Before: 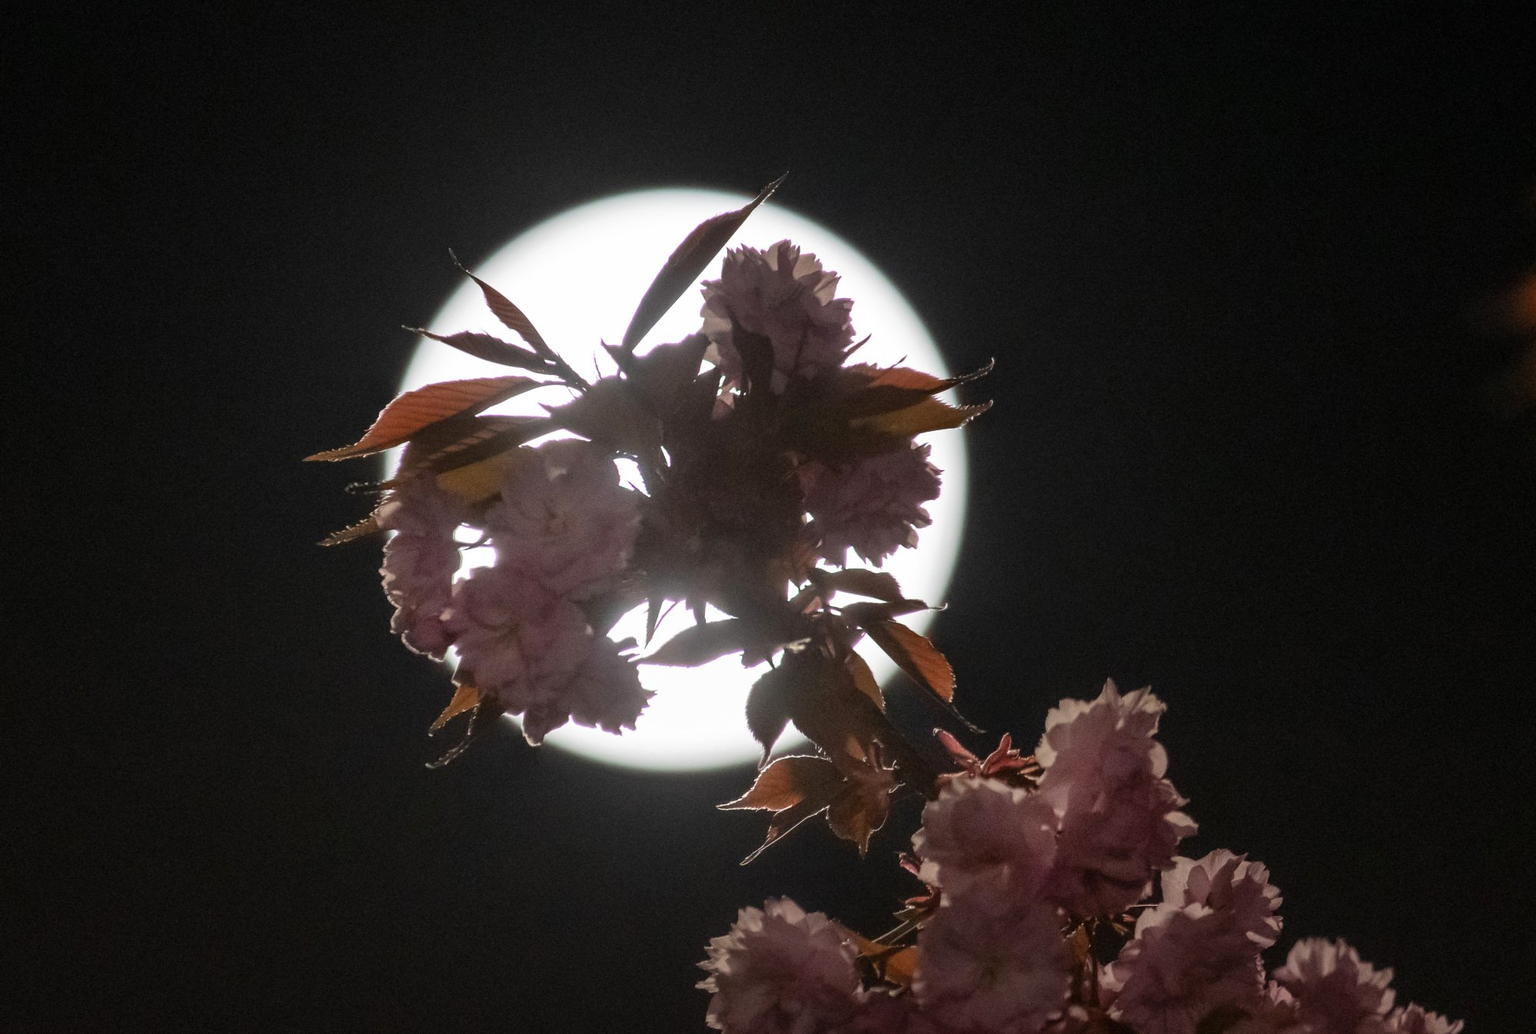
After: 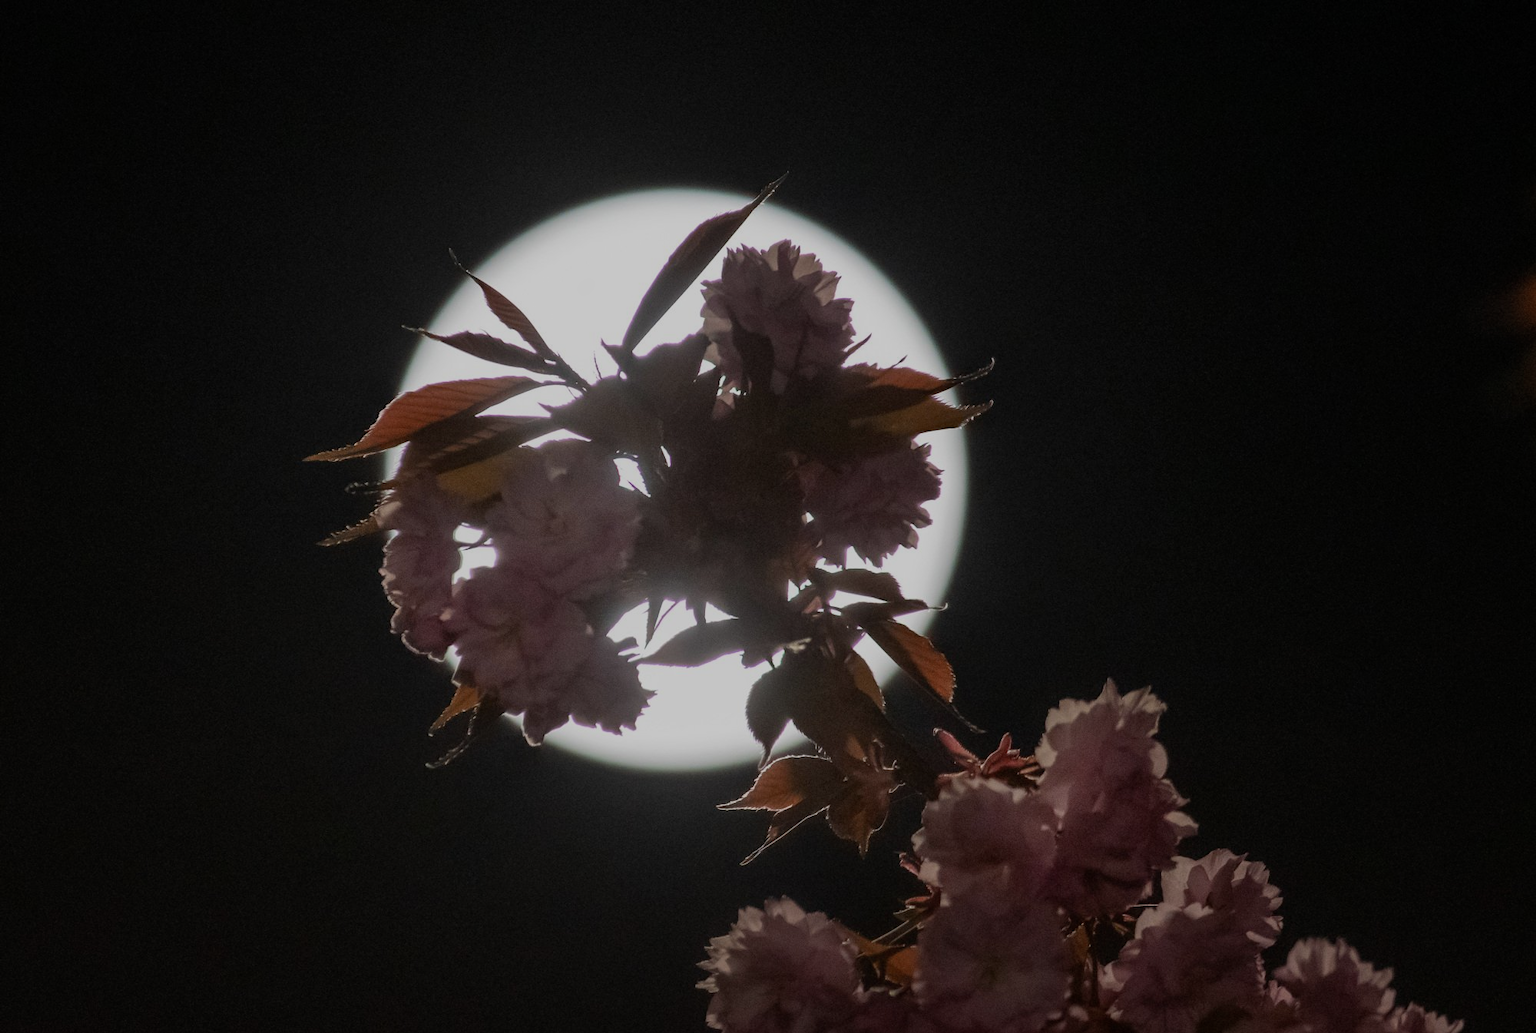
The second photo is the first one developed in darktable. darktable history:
exposure: black level correction 0, exposure -0.826 EV, compensate highlight preservation false
tone equalizer: on, module defaults
